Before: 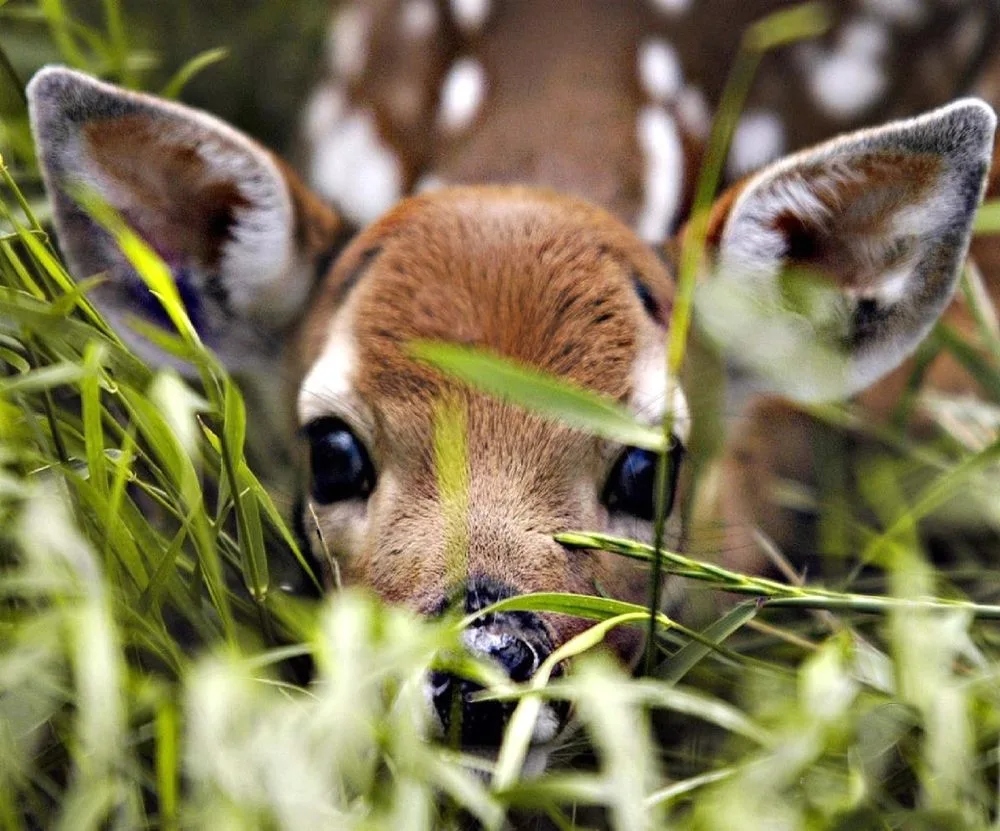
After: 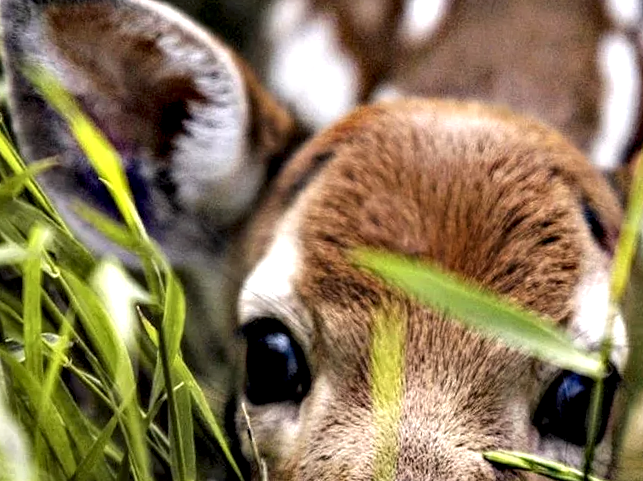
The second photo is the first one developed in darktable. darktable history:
shadows and highlights: shadows 31.05, highlights 1.46, soften with gaussian
local contrast: highlights 65%, shadows 54%, detail 168%, midtone range 0.514
crop and rotate: angle -4.37°, left 2.268%, top 6.919%, right 27.652%, bottom 30.051%
